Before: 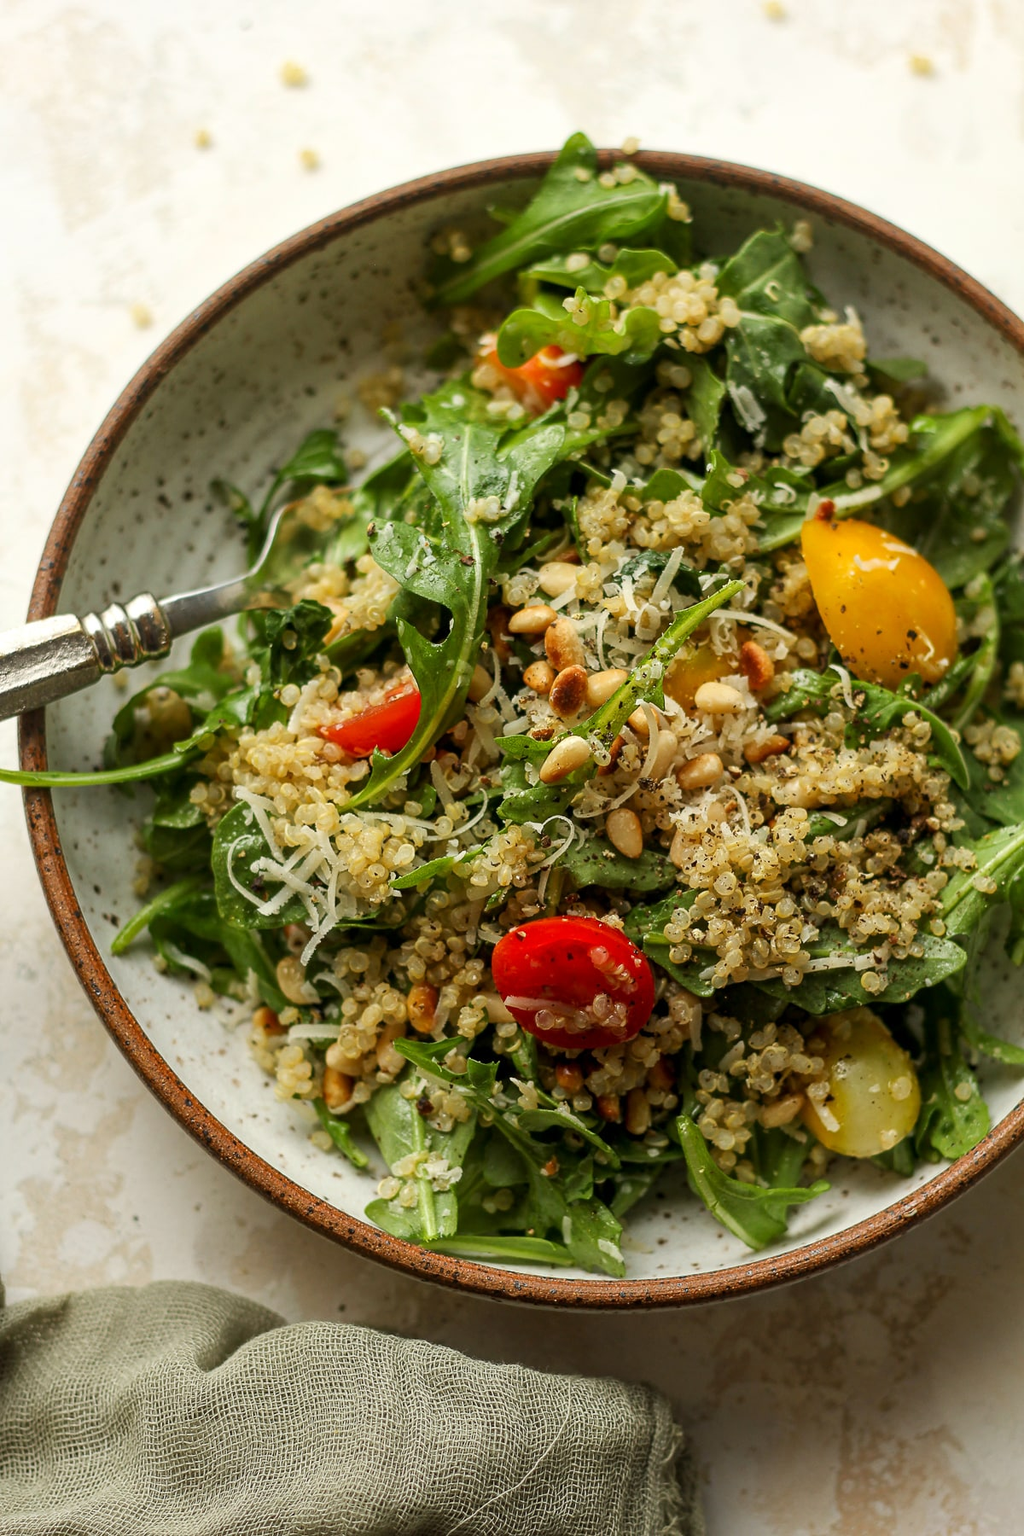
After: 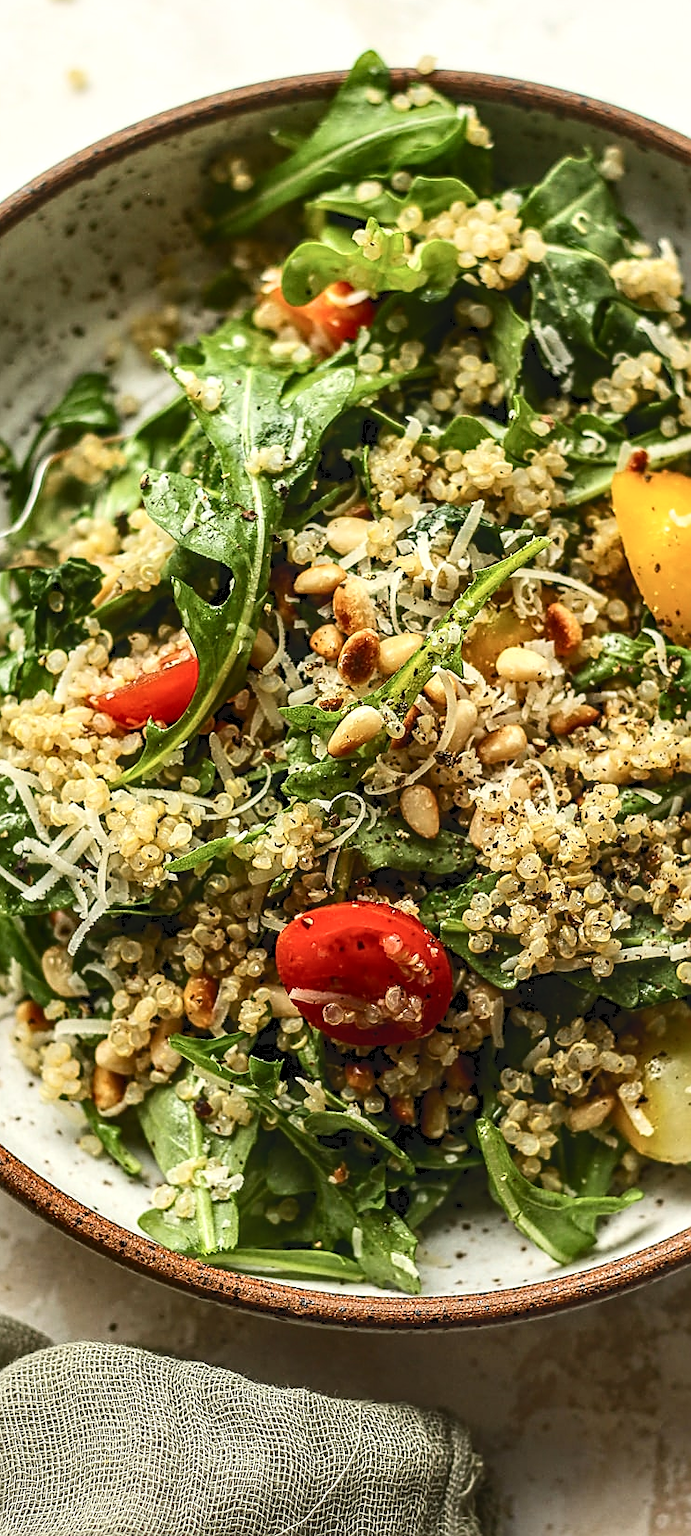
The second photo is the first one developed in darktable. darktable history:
sharpen: amount 0.575
crop and rotate: left 23.251%, top 5.621%, right 14.542%, bottom 2.278%
tone curve: curves: ch0 [(0, 0) (0.003, 0.117) (0.011, 0.125) (0.025, 0.133) (0.044, 0.144) (0.069, 0.152) (0.1, 0.167) (0.136, 0.186) (0.177, 0.21) (0.224, 0.244) (0.277, 0.295) (0.335, 0.357) (0.399, 0.445) (0.468, 0.531) (0.543, 0.629) (0.623, 0.716) (0.709, 0.803) (0.801, 0.876) (0.898, 0.939) (1, 1)], color space Lab, independent channels, preserve colors none
local contrast: detail 150%
